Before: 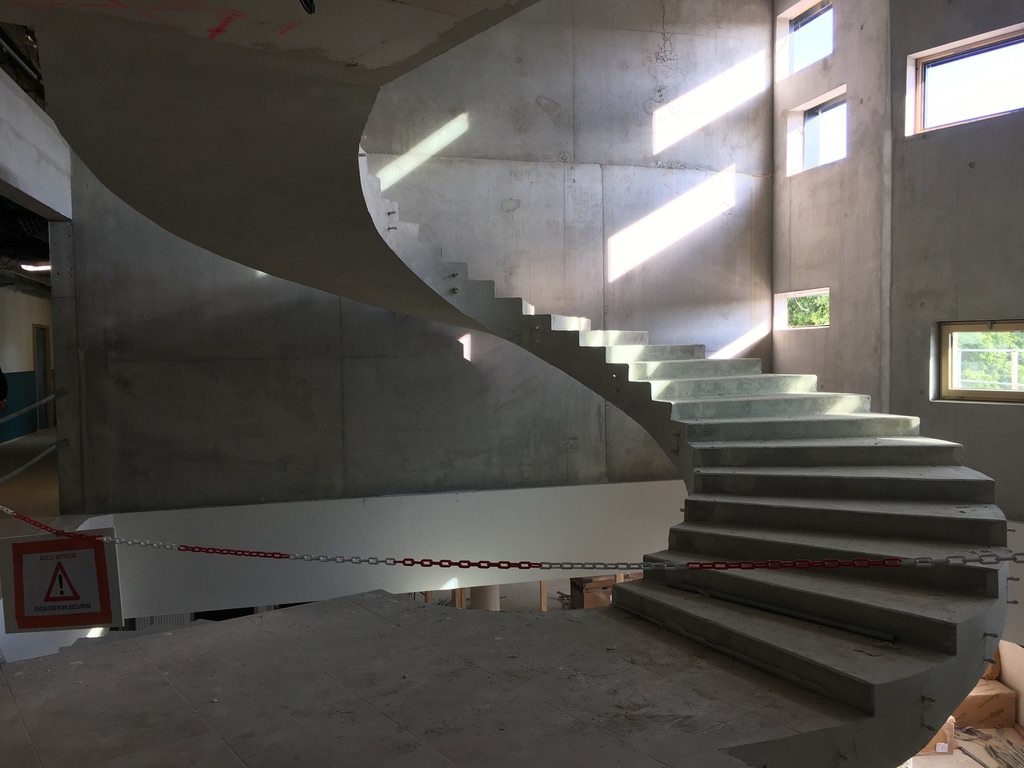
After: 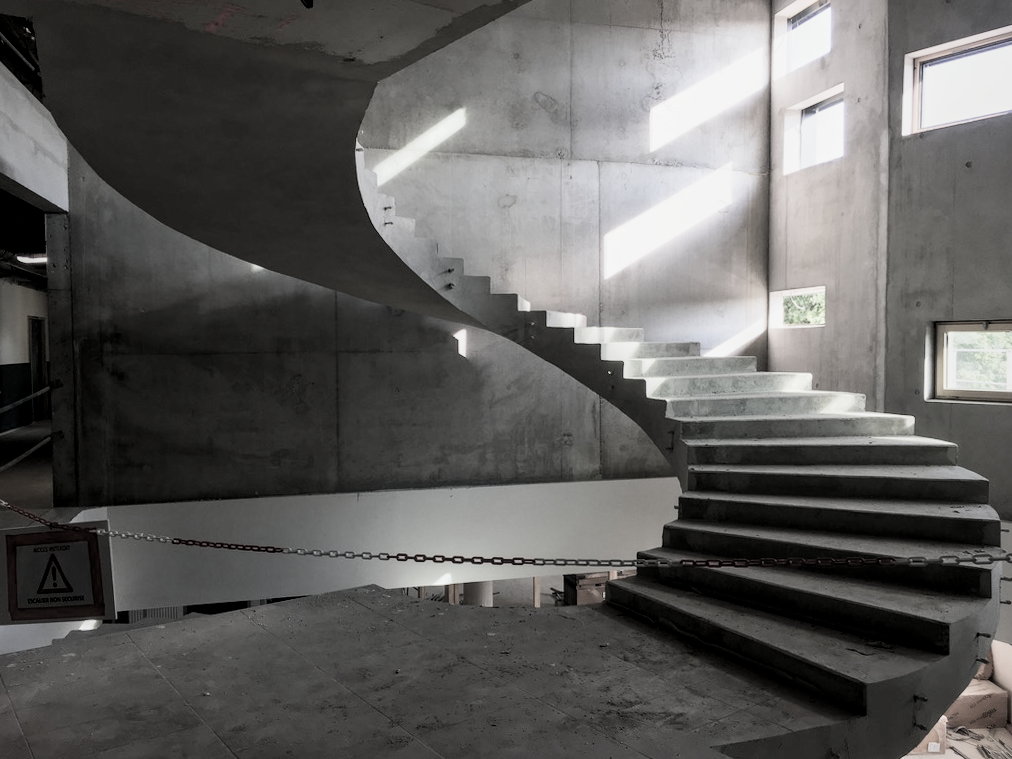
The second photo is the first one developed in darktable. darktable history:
exposure: black level correction 0, exposure 0.702 EV, compensate highlight preservation false
crop and rotate: angle -0.483°
local contrast: on, module defaults
filmic rgb: black relative exposure -5.04 EV, white relative exposure 3.95 EV, hardness 2.9, contrast 1.299, highlights saturation mix -30.98%, color science v5 (2021), iterations of high-quality reconstruction 0, contrast in shadows safe, contrast in highlights safe
